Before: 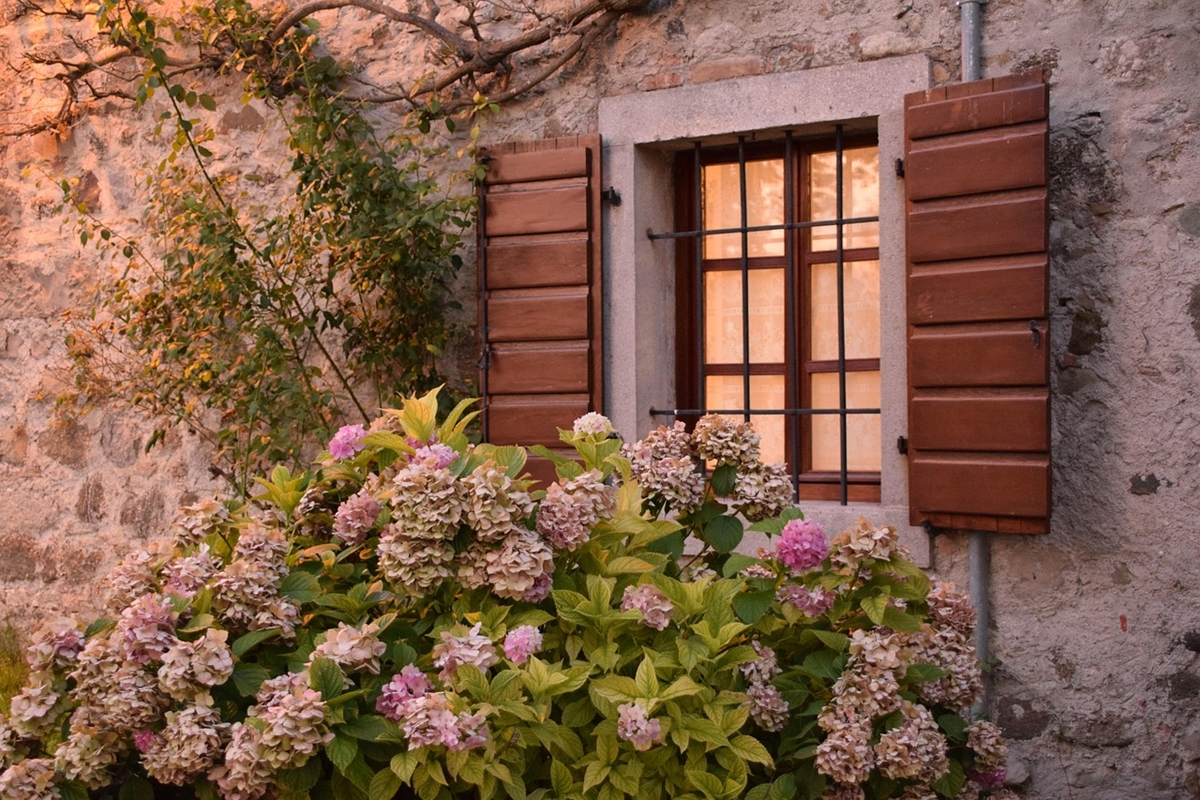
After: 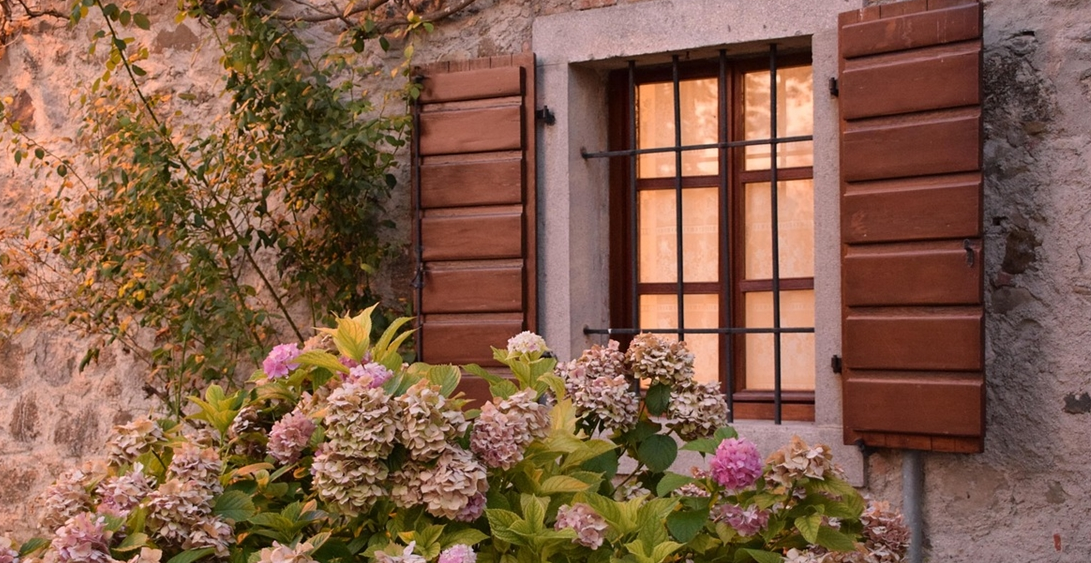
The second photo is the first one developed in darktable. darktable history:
crop: left 5.574%, top 10.132%, right 3.48%, bottom 19.398%
